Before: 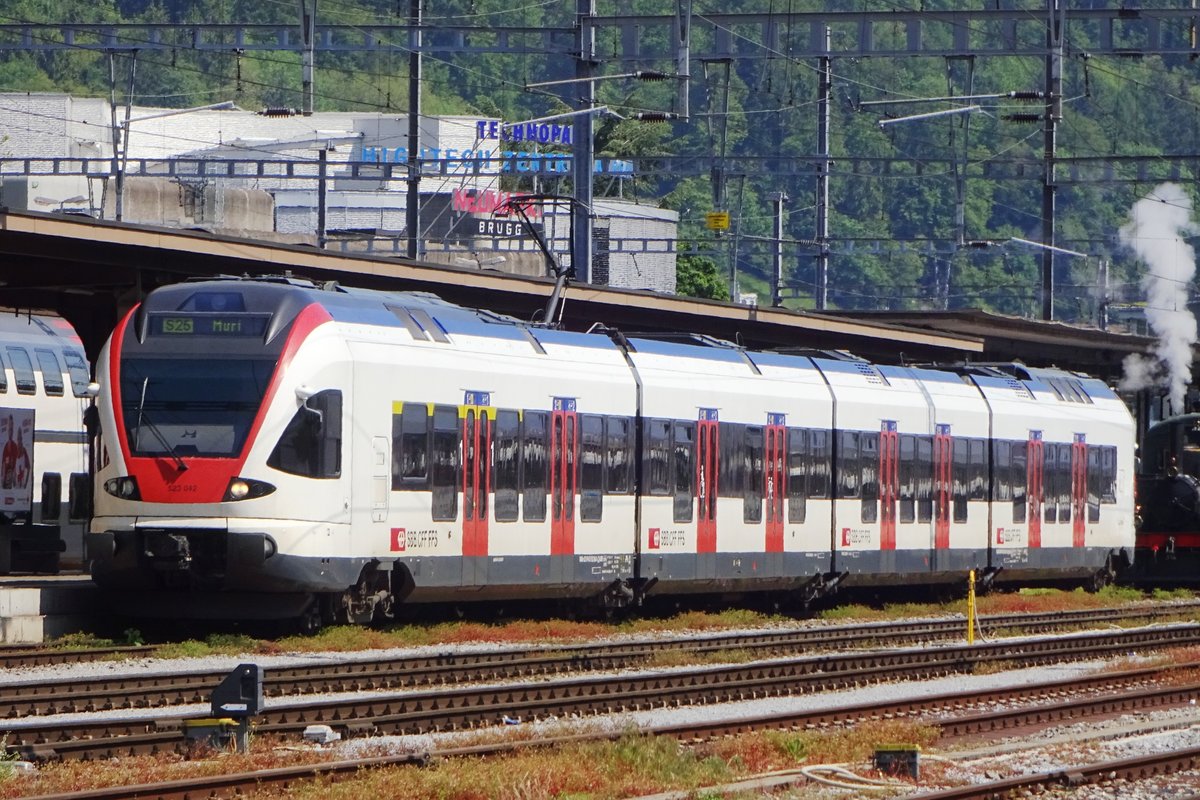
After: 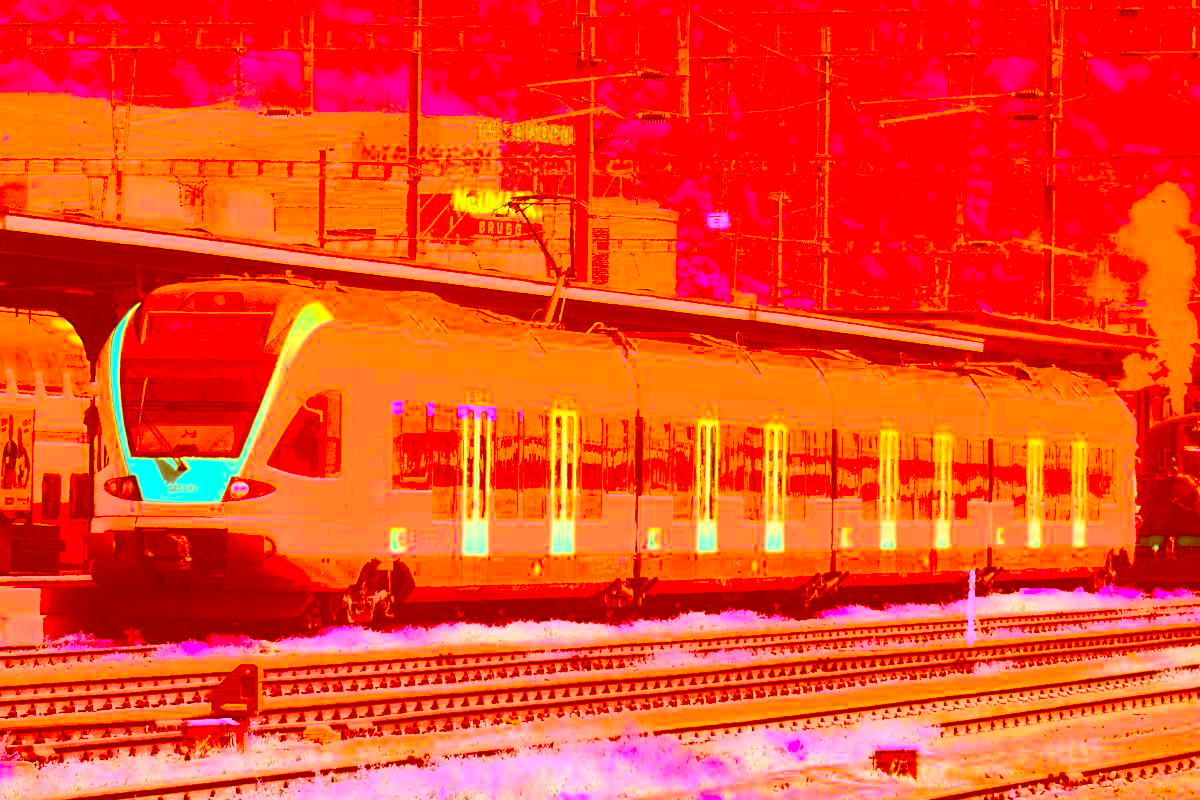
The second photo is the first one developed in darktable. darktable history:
exposure: black level correction 0.001, exposure 1.729 EV, compensate highlight preservation false
contrast brightness saturation: contrast 0.571, brightness 0.568, saturation -0.338
color correction: highlights a* -39.11, highlights b* -39.54, shadows a* -39.97, shadows b* -39.83, saturation -2.95
